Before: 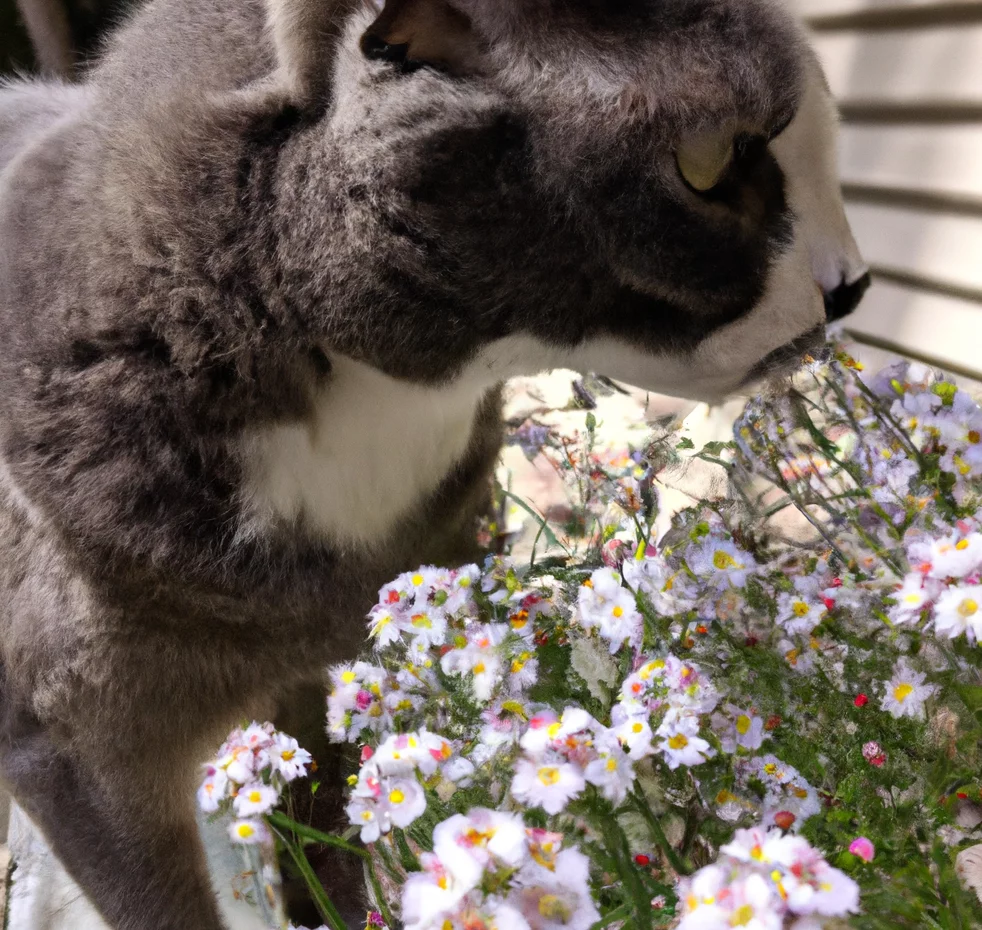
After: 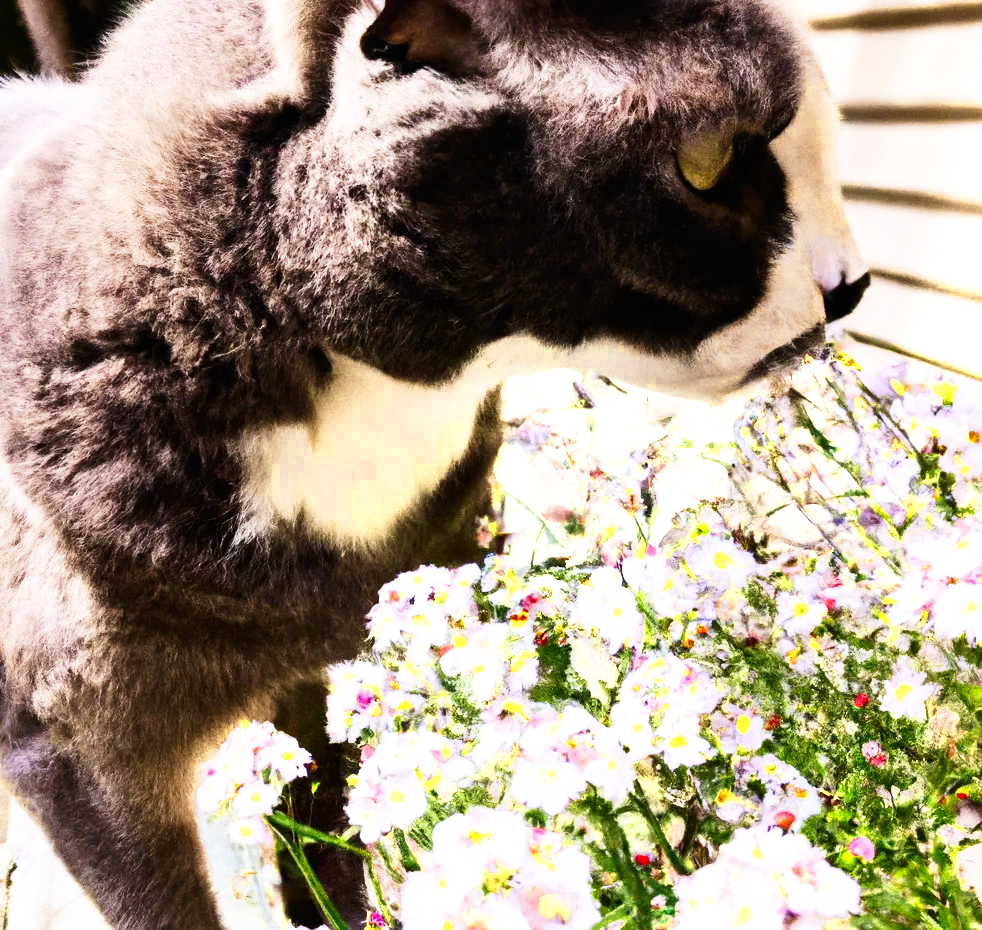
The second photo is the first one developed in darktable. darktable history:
contrast brightness saturation: contrast 0.243, brightness 0.089
exposure: exposure 0.172 EV, compensate highlight preservation false
base curve: curves: ch0 [(0, 0) (0.007, 0.004) (0.027, 0.03) (0.046, 0.07) (0.207, 0.54) (0.442, 0.872) (0.673, 0.972) (1, 1)], preserve colors none
velvia: on, module defaults
color zones: curves: ch0 [(0, 0.485) (0.178, 0.476) (0.261, 0.623) (0.411, 0.403) (0.708, 0.603) (0.934, 0.412)]; ch1 [(0.003, 0.485) (0.149, 0.496) (0.229, 0.584) (0.326, 0.551) (0.484, 0.262) (0.757, 0.643)]
